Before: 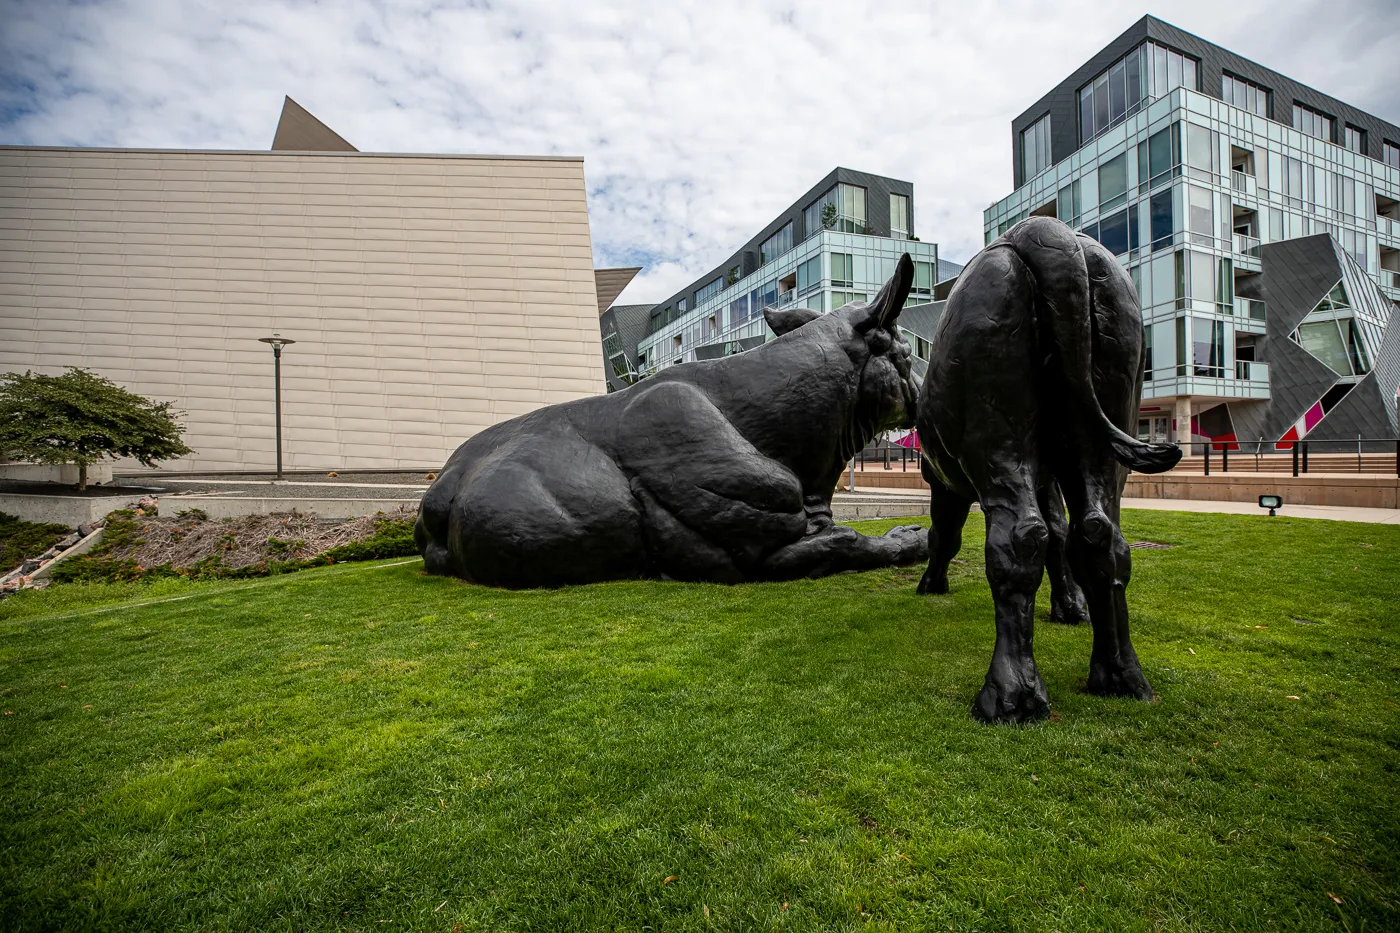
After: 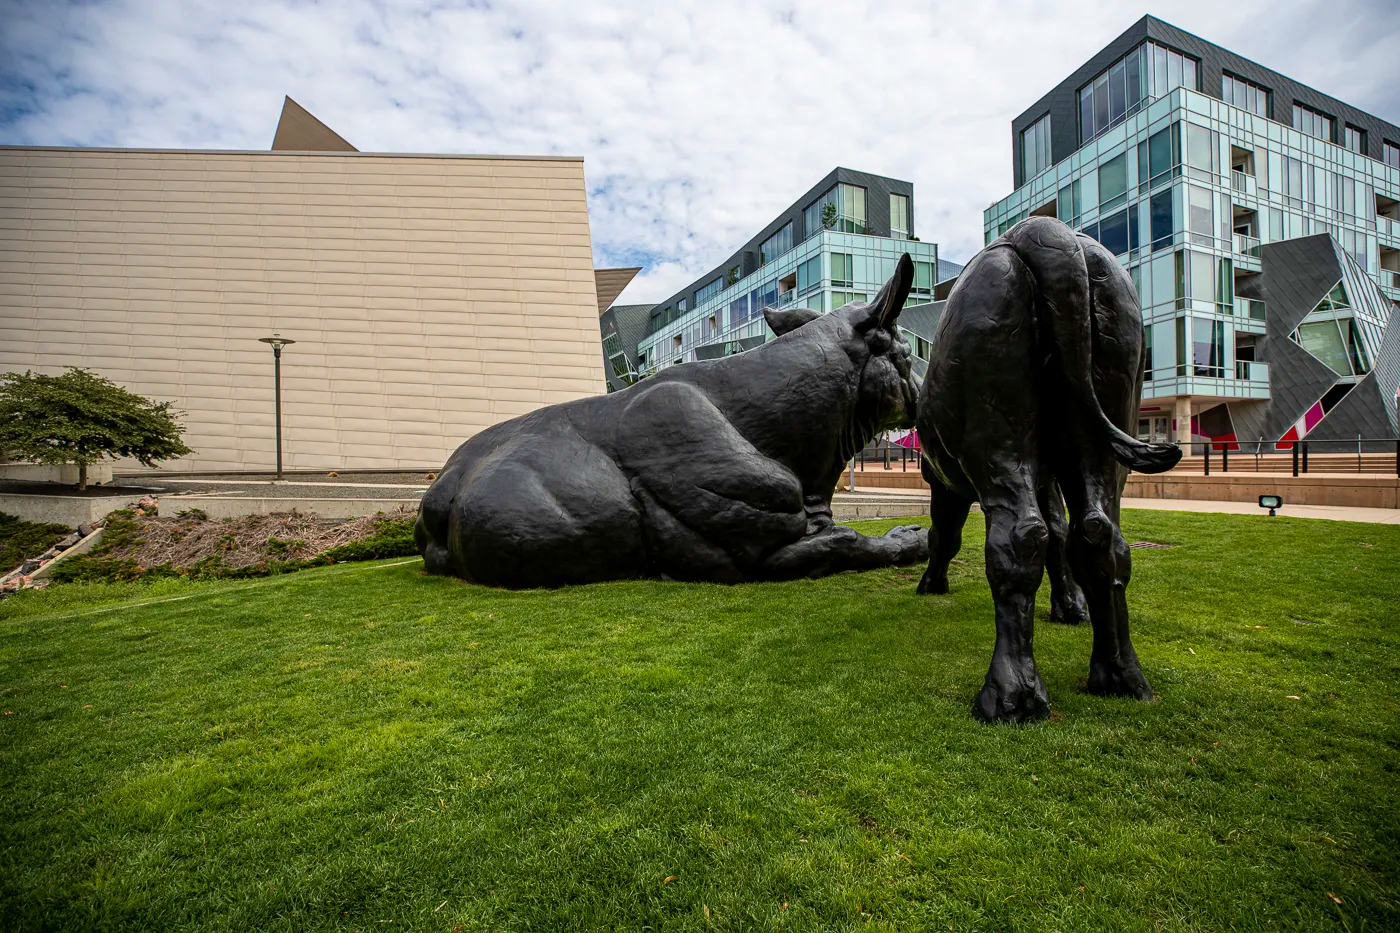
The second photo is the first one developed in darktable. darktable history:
velvia: strength 40.58%
